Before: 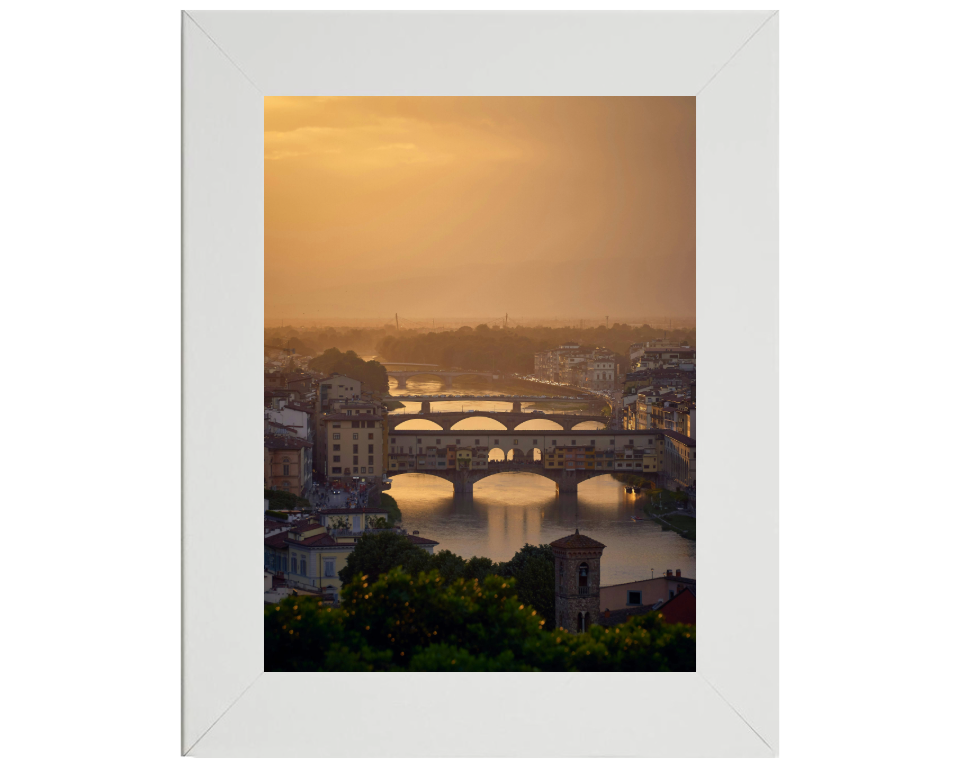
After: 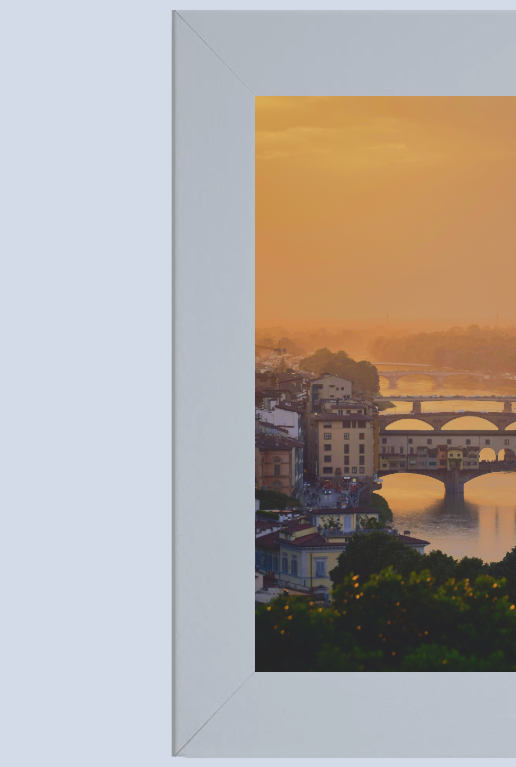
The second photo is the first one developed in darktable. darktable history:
crop: left 0.976%, right 45.174%, bottom 0.079%
levels: white 99.9%
contrast brightness saturation: contrast -0.283
tone equalizer: -8 EV -0.526 EV, -7 EV -0.296 EV, -6 EV -0.091 EV, -5 EV 0.412 EV, -4 EV 0.98 EV, -3 EV 0.806 EV, -2 EV -0.013 EV, -1 EV 0.133 EV, +0 EV -0.016 EV, edges refinement/feathering 500, mask exposure compensation -1.57 EV, preserve details no
color calibration: output R [0.999, 0.026, -0.11, 0], output G [-0.019, 1.037, -0.099, 0], output B [0.022, -0.023, 0.902, 0], illuminant as shot in camera, x 0.358, y 0.373, temperature 4628.91 K
